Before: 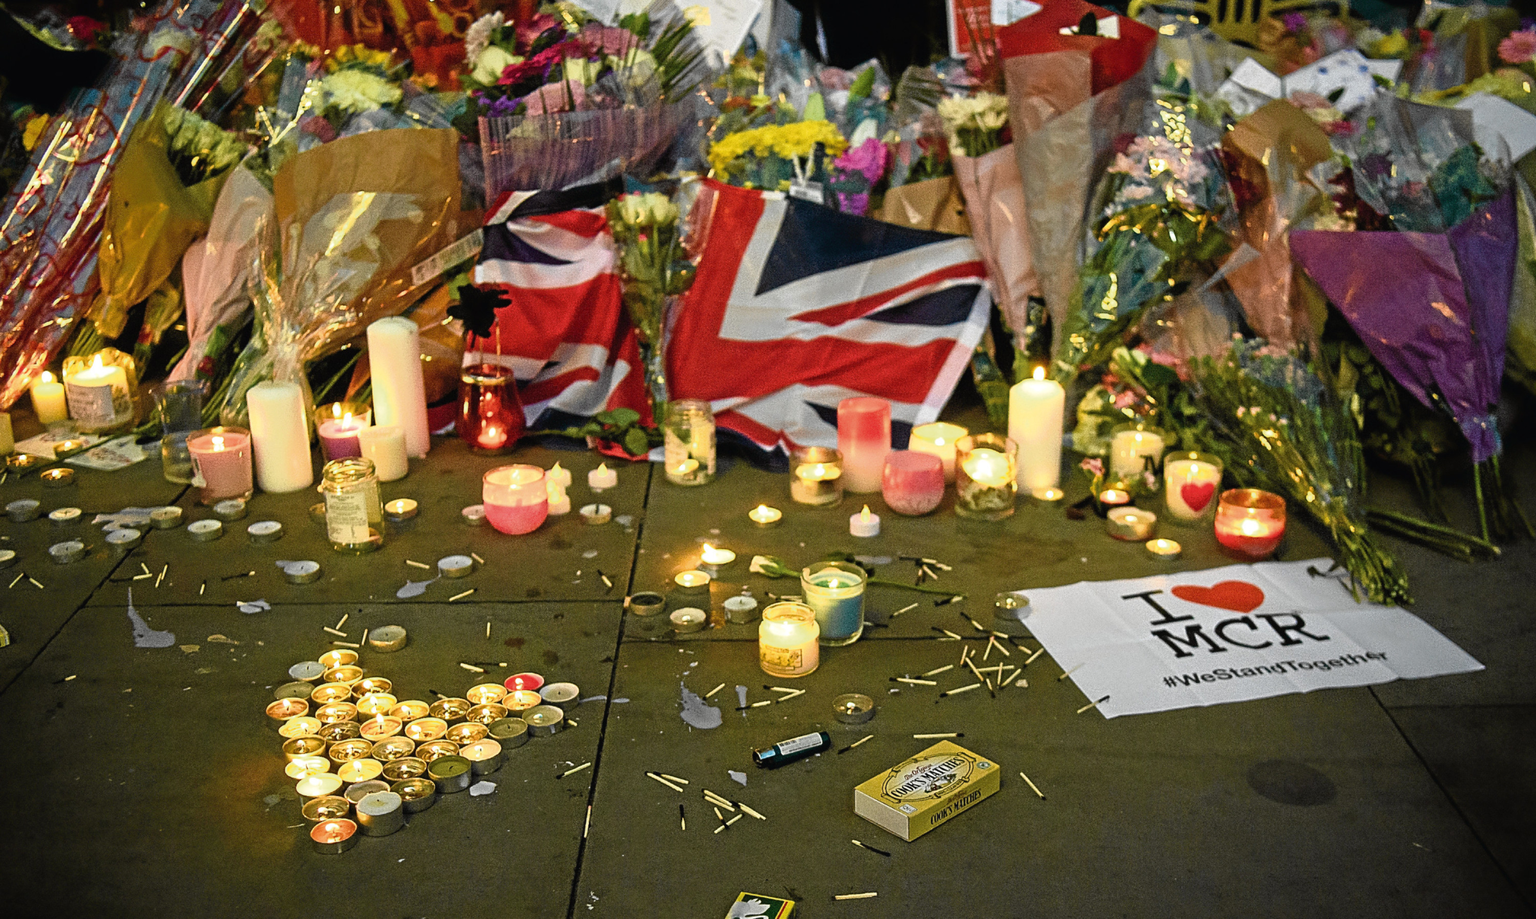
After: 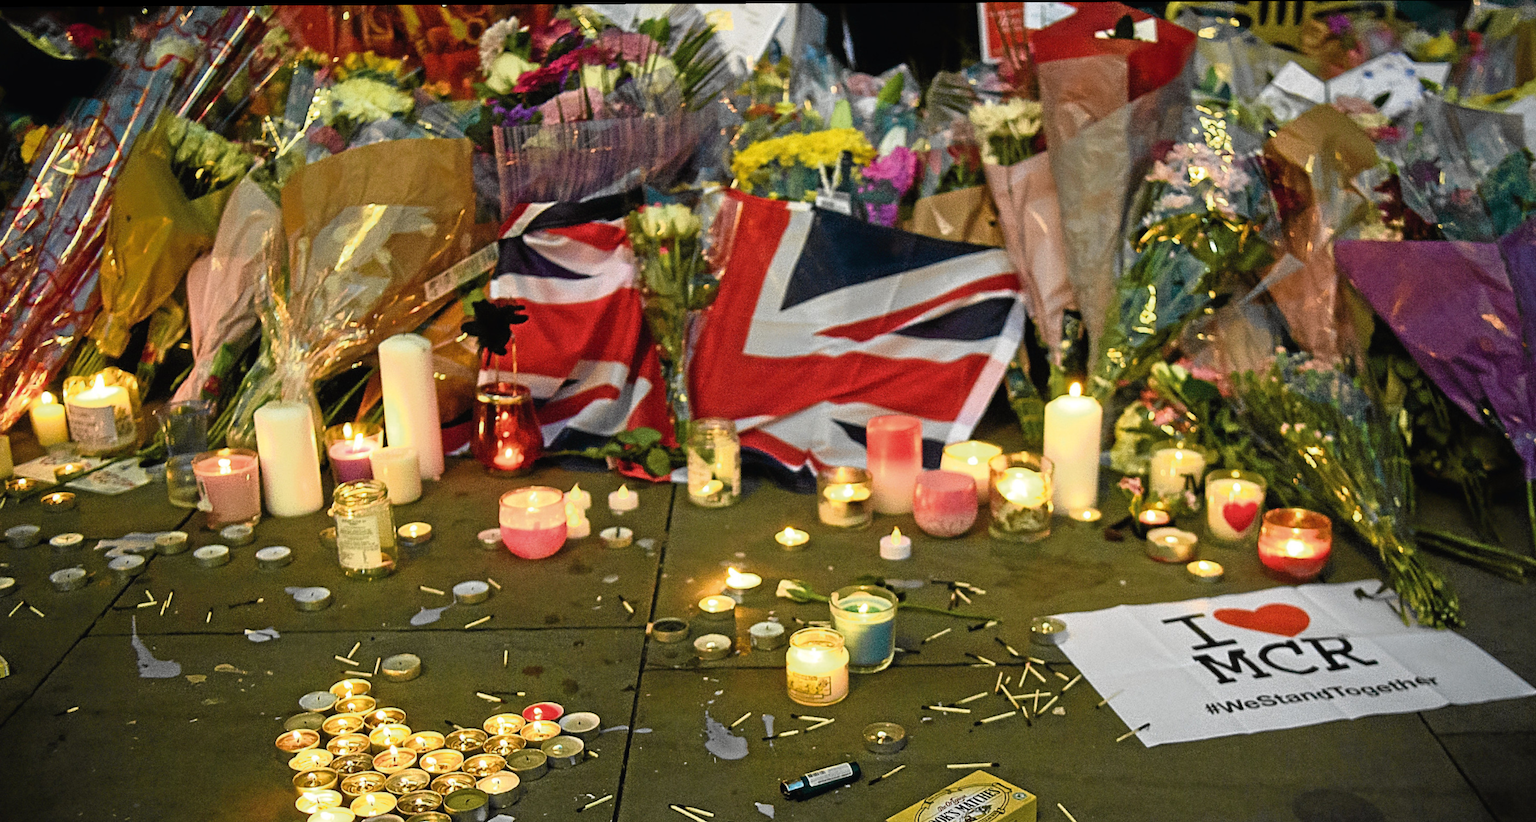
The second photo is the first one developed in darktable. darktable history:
crop and rotate: angle 0.253°, left 0.262%, right 3.507%, bottom 14.272%
